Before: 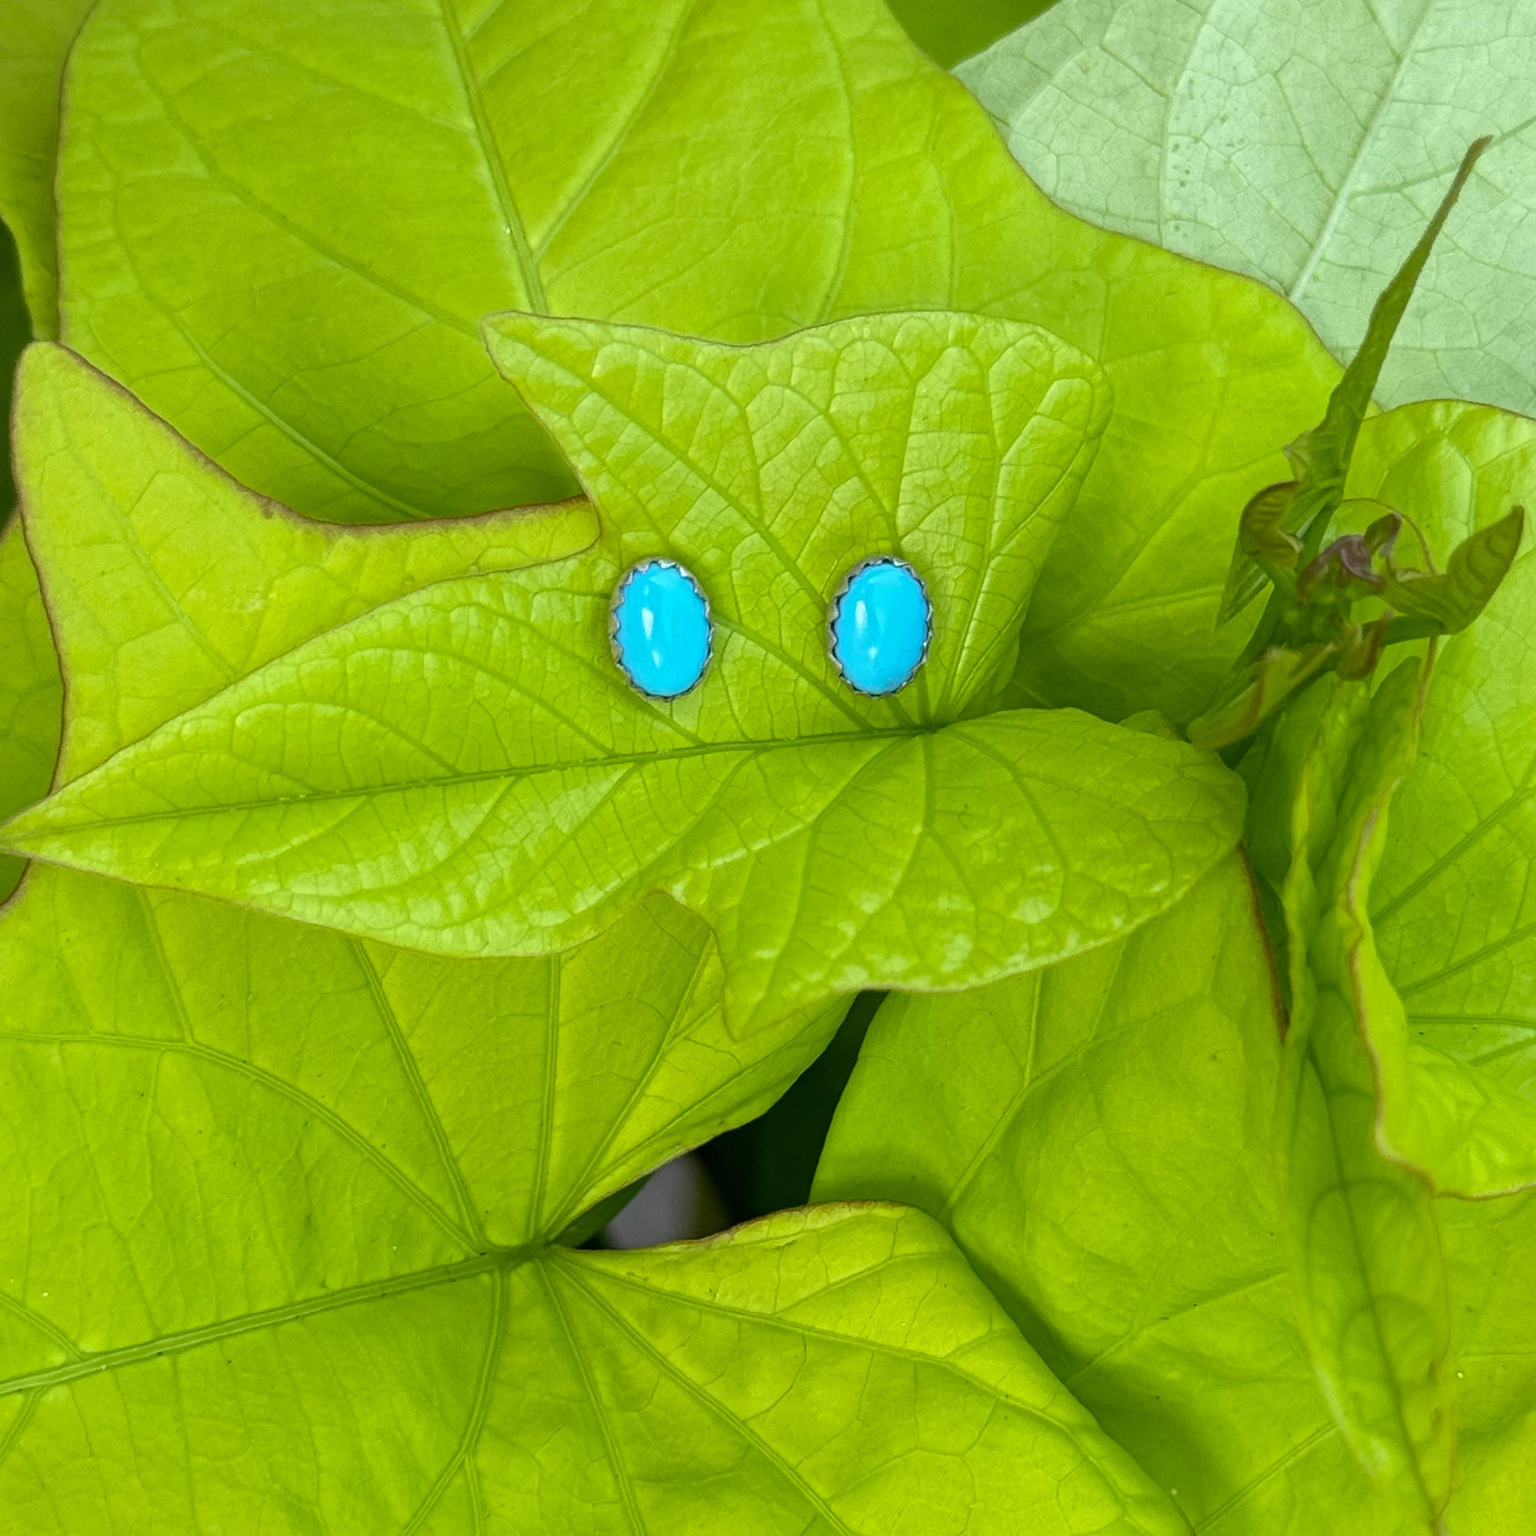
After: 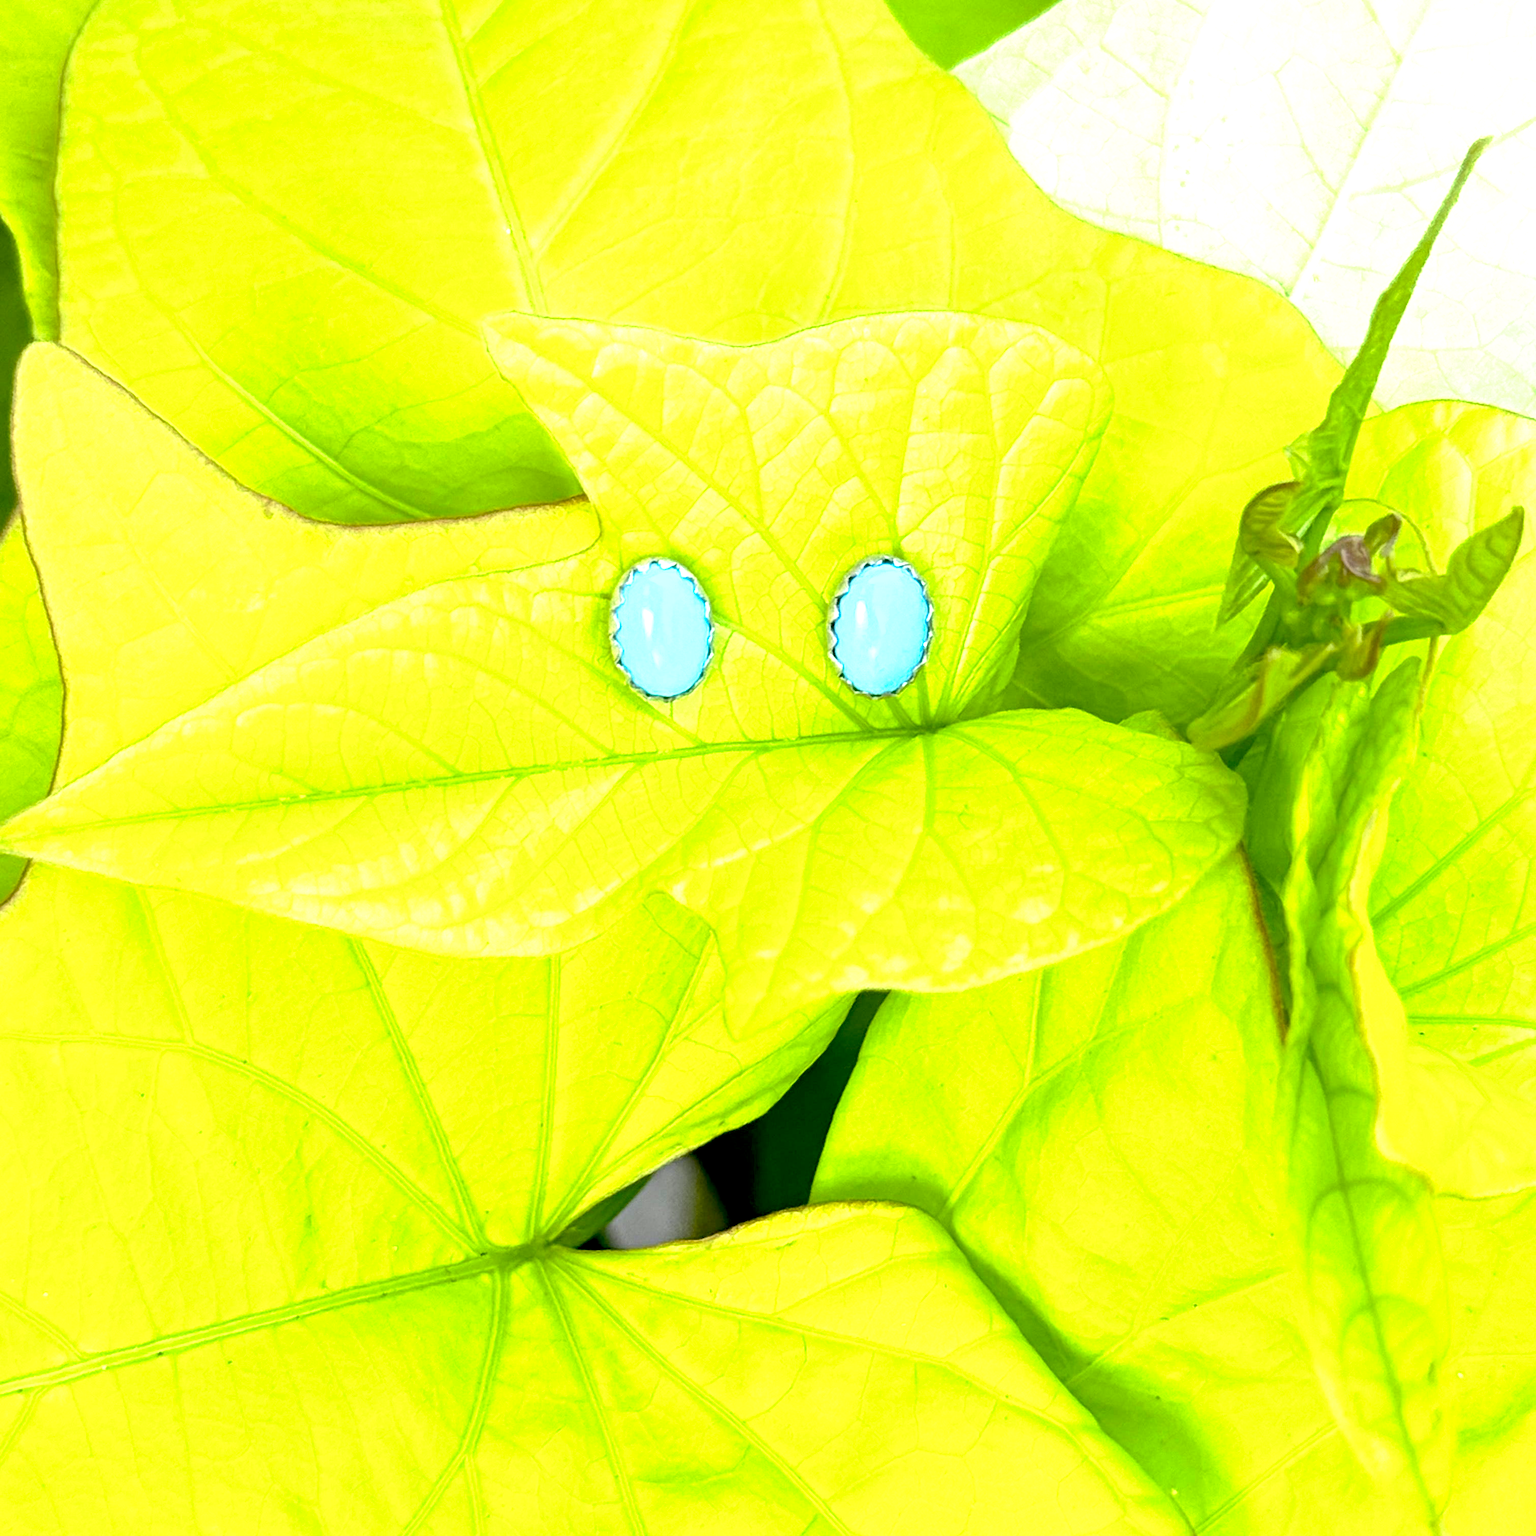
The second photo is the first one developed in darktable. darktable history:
base curve: curves: ch0 [(0.017, 0) (0.425, 0.441) (0.844, 0.933) (1, 1)], preserve colors none
exposure: exposure 1.5 EV, compensate highlight preservation false
tone equalizer: on, module defaults
